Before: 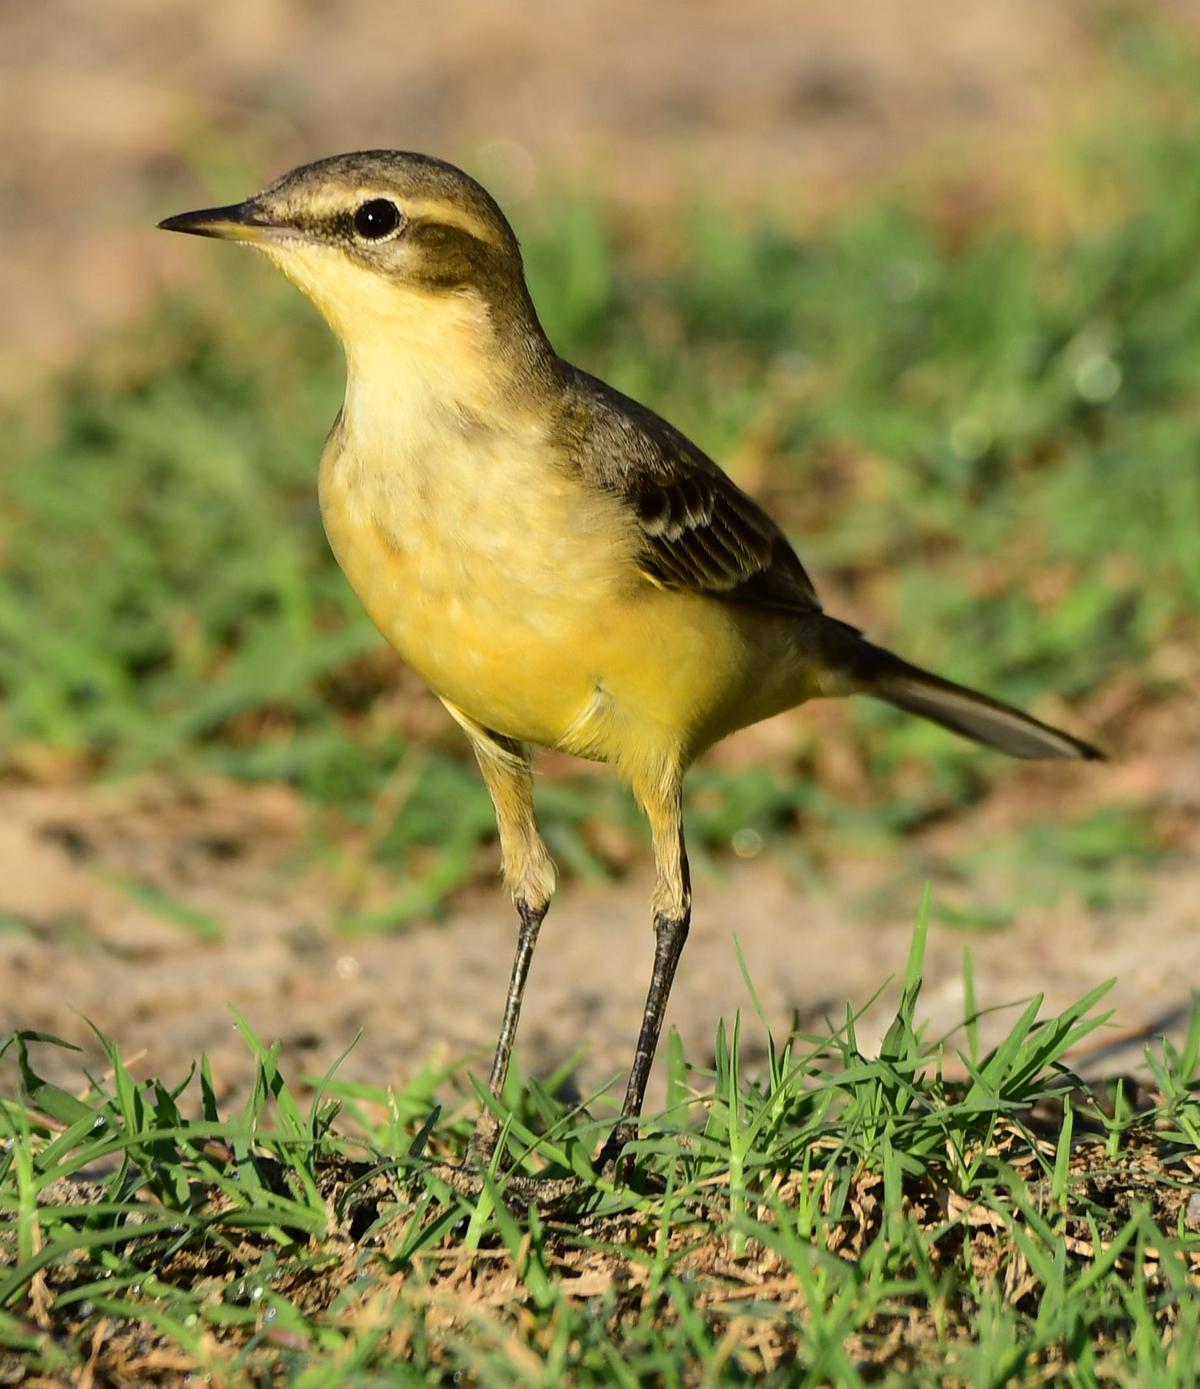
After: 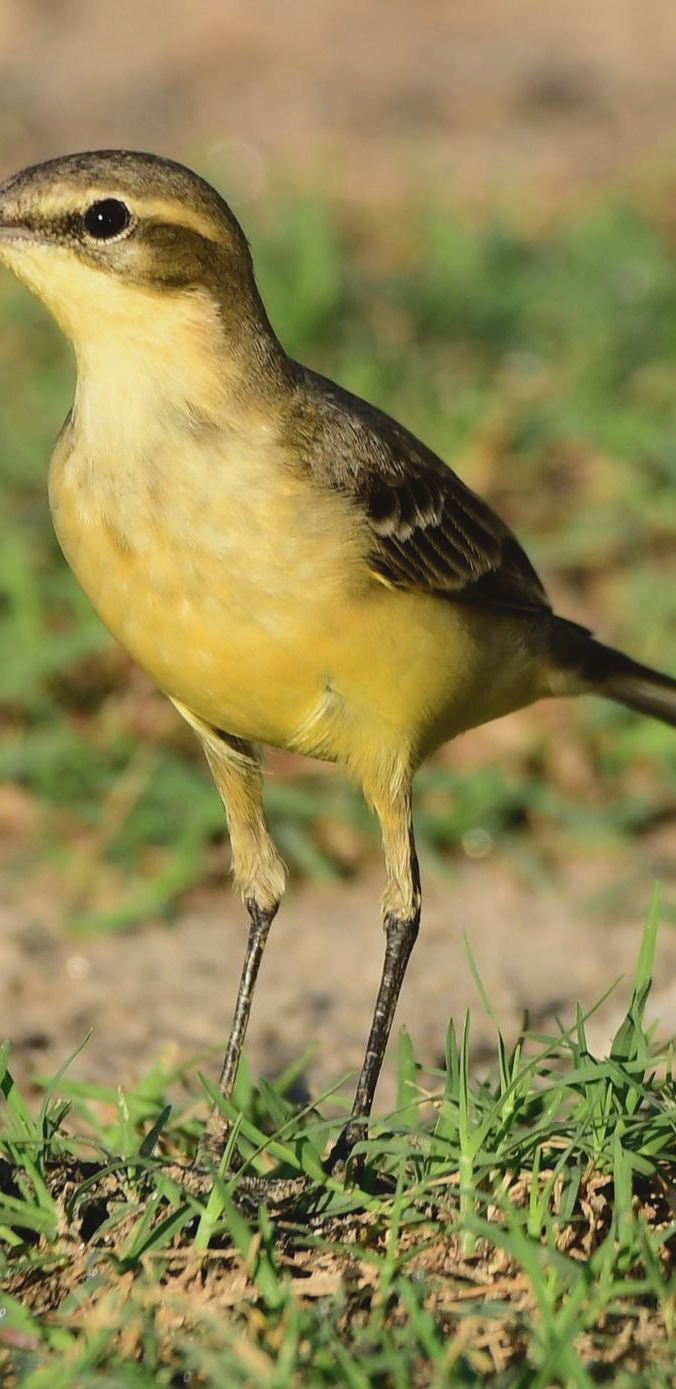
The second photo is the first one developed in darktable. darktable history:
crop and rotate: left 22.514%, right 21.081%
contrast brightness saturation: contrast -0.098, saturation -0.099
